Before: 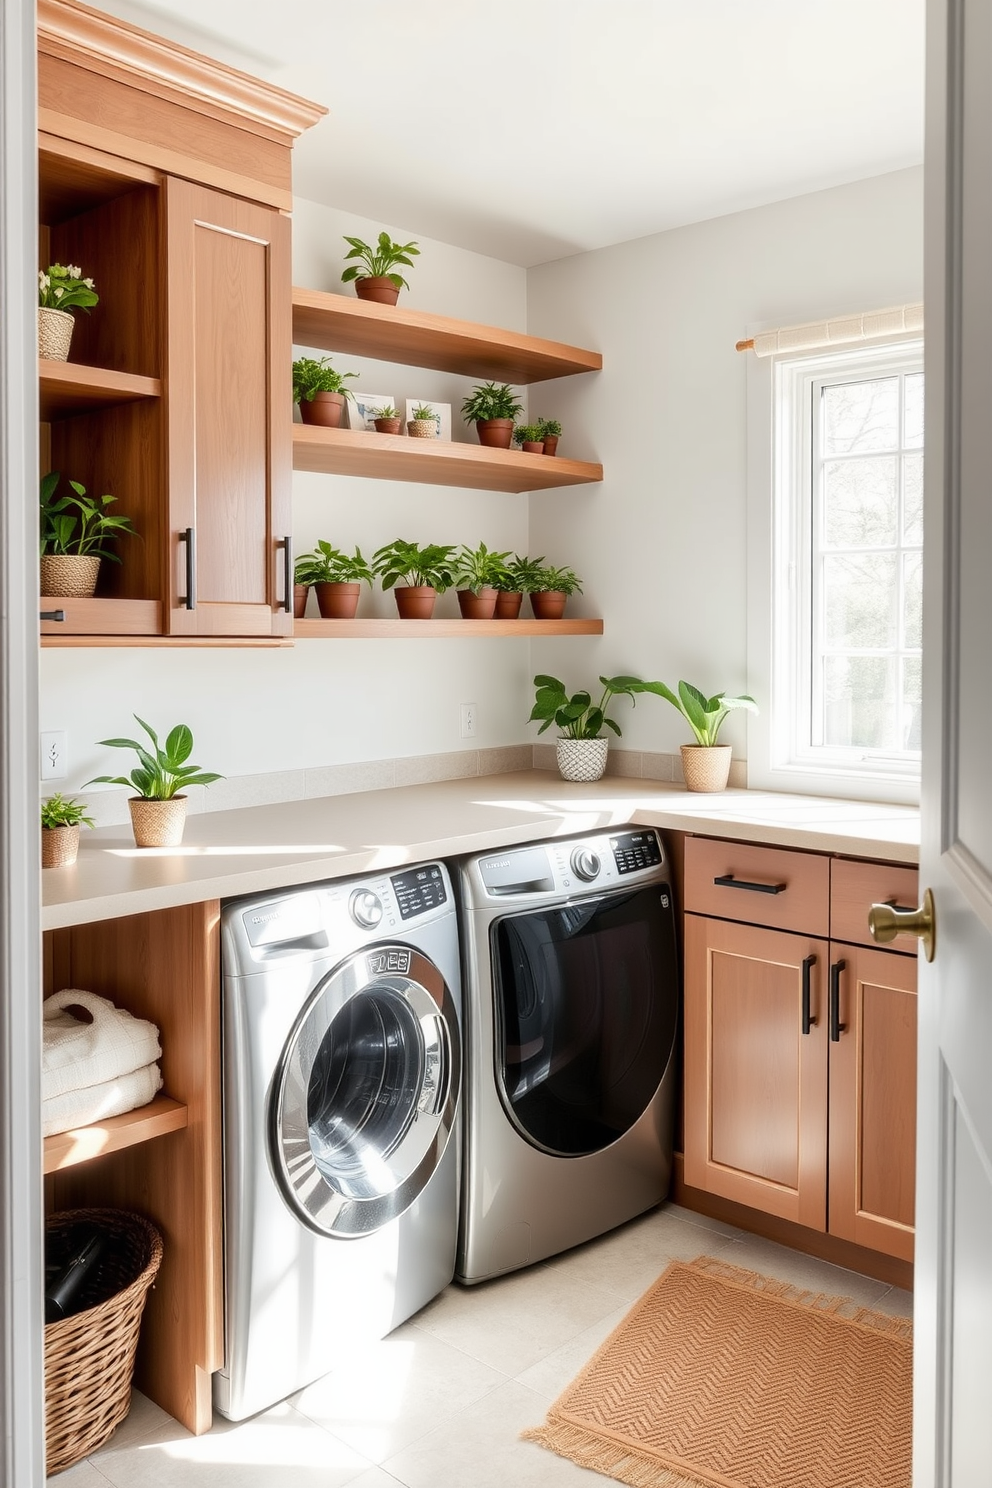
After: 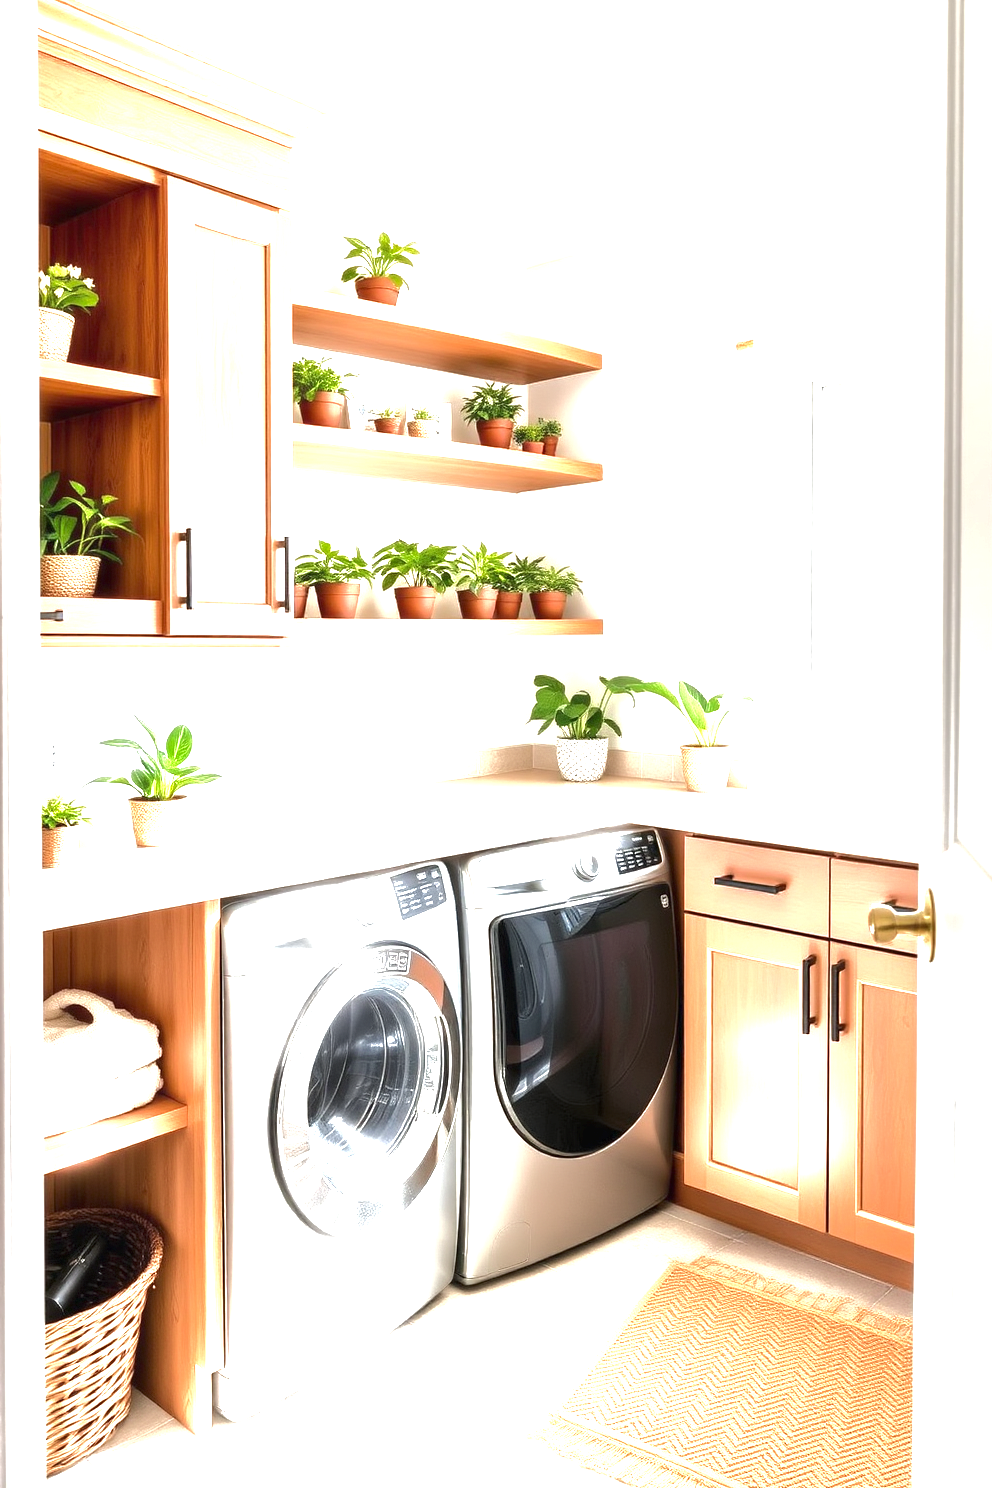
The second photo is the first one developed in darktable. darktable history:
exposure: black level correction 0, exposure 1.969 EV, compensate highlight preservation false
tone curve: curves: ch0 [(0, 0) (0.003, 0.003) (0.011, 0.011) (0.025, 0.025) (0.044, 0.044) (0.069, 0.068) (0.1, 0.098) (0.136, 0.134) (0.177, 0.175) (0.224, 0.221) (0.277, 0.273) (0.335, 0.33) (0.399, 0.393) (0.468, 0.461) (0.543, 0.534) (0.623, 0.614) (0.709, 0.69) (0.801, 0.752) (0.898, 0.835) (1, 1)], color space Lab, independent channels, preserve colors none
